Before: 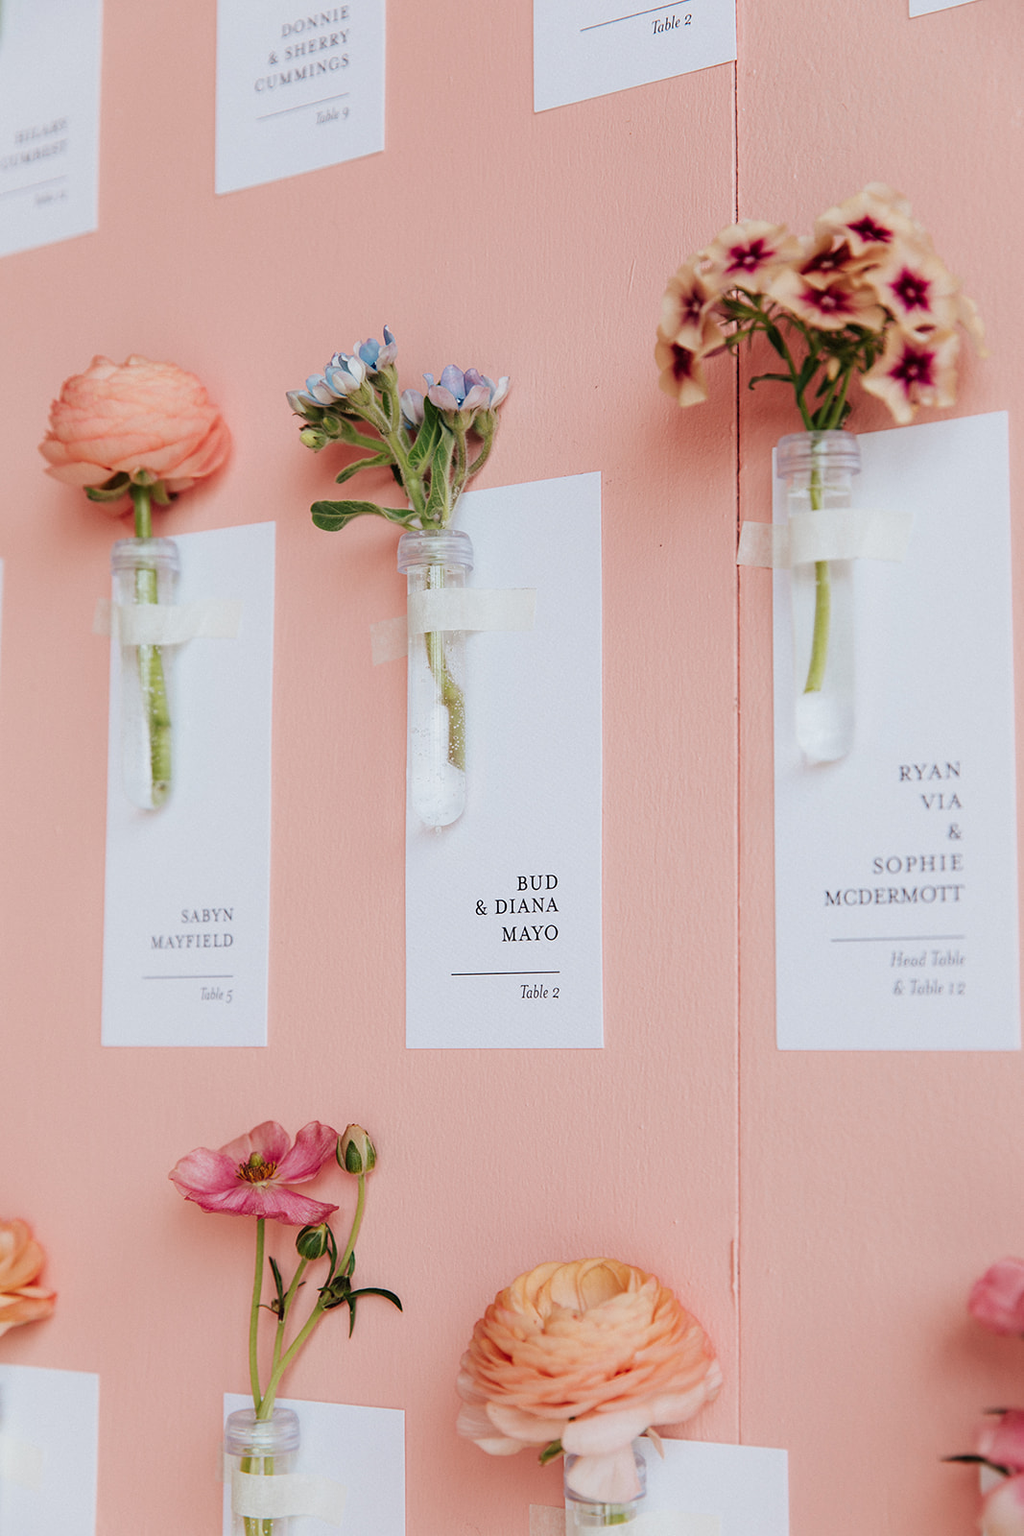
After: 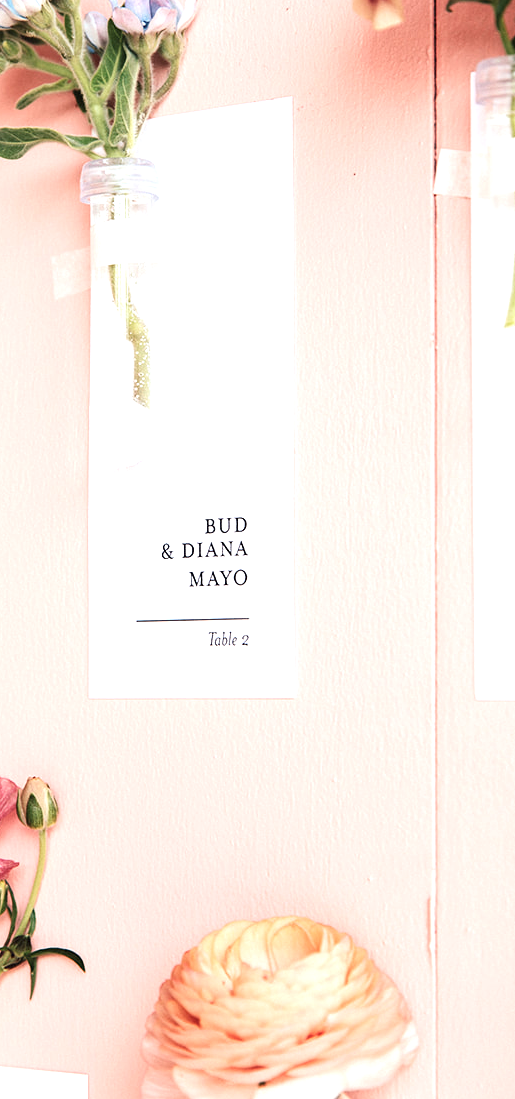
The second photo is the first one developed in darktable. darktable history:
exposure: black level correction 0, exposure 1.1 EV, compensate exposure bias true, compensate highlight preservation false
contrast brightness saturation: contrast 0.11, saturation -0.17
crop: left 31.379%, top 24.658%, right 20.326%, bottom 6.628%
